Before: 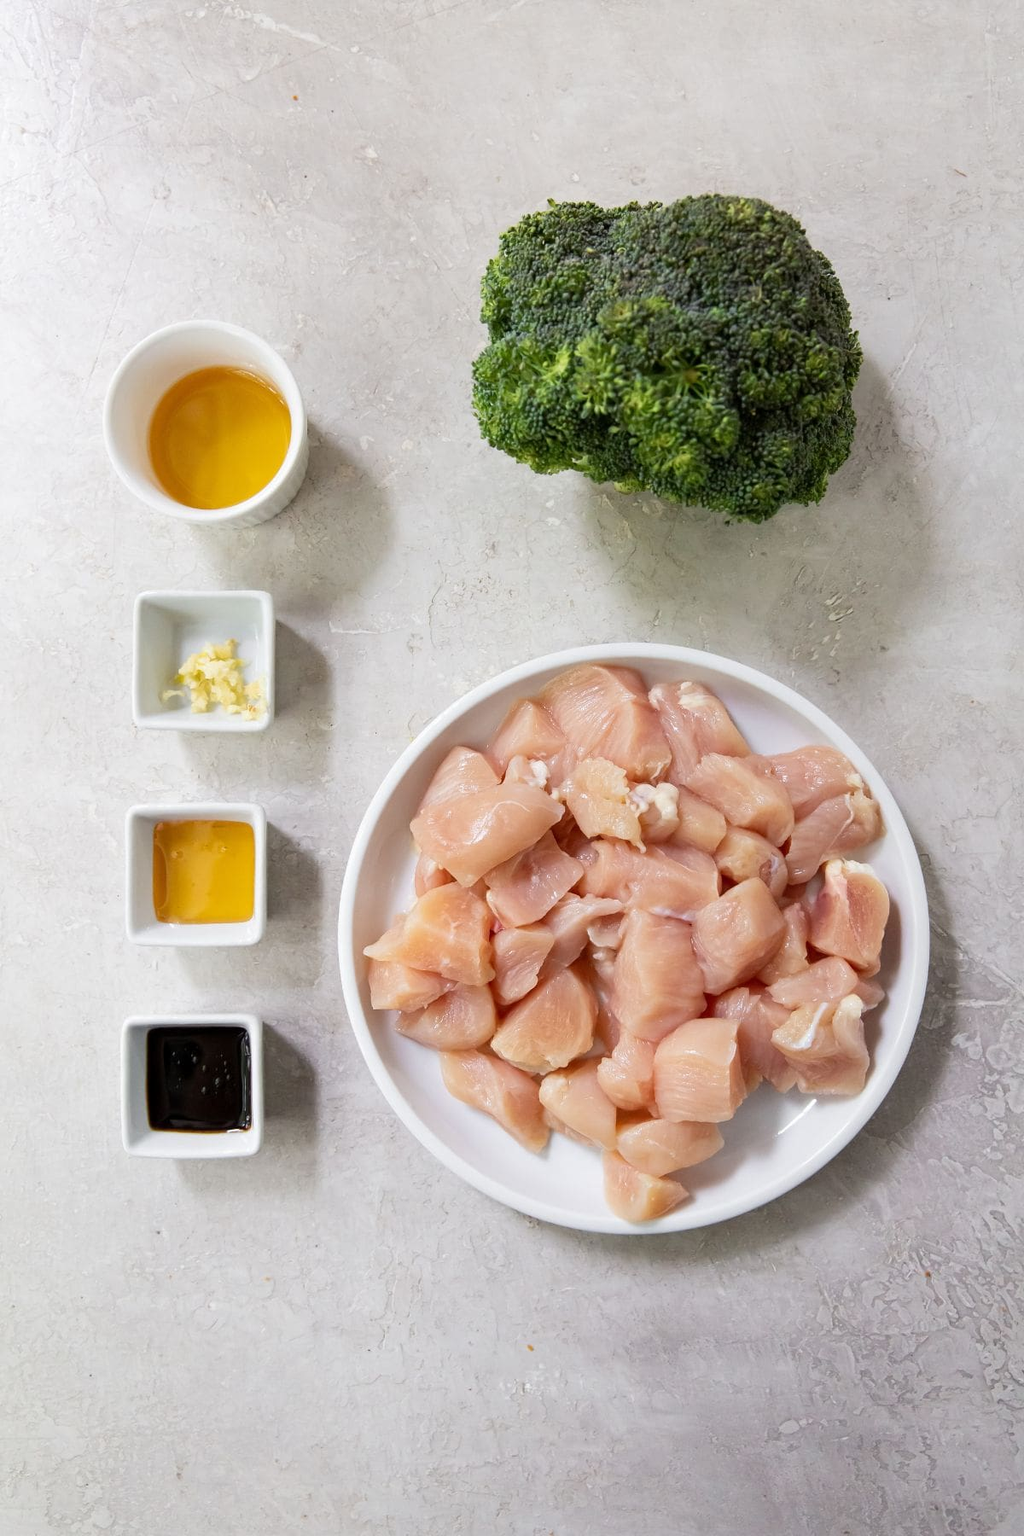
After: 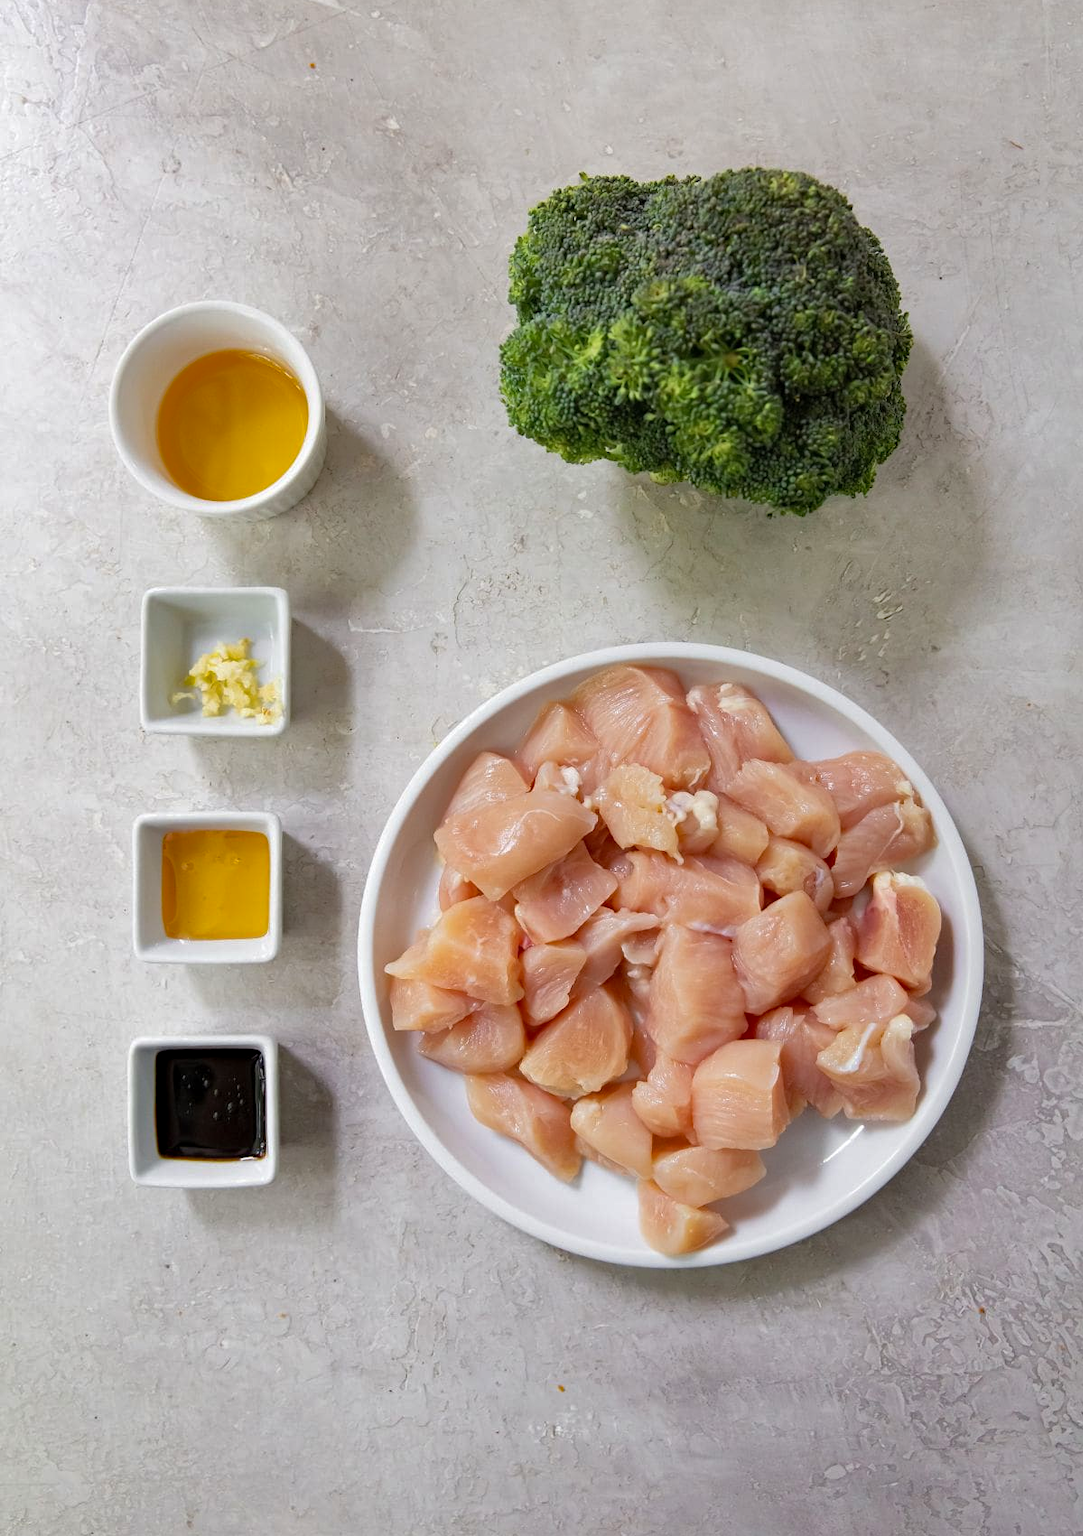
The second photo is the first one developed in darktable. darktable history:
shadows and highlights: shadows 30.17
haze removal: compatibility mode true, adaptive false
crop and rotate: top 2.351%, bottom 3.111%
